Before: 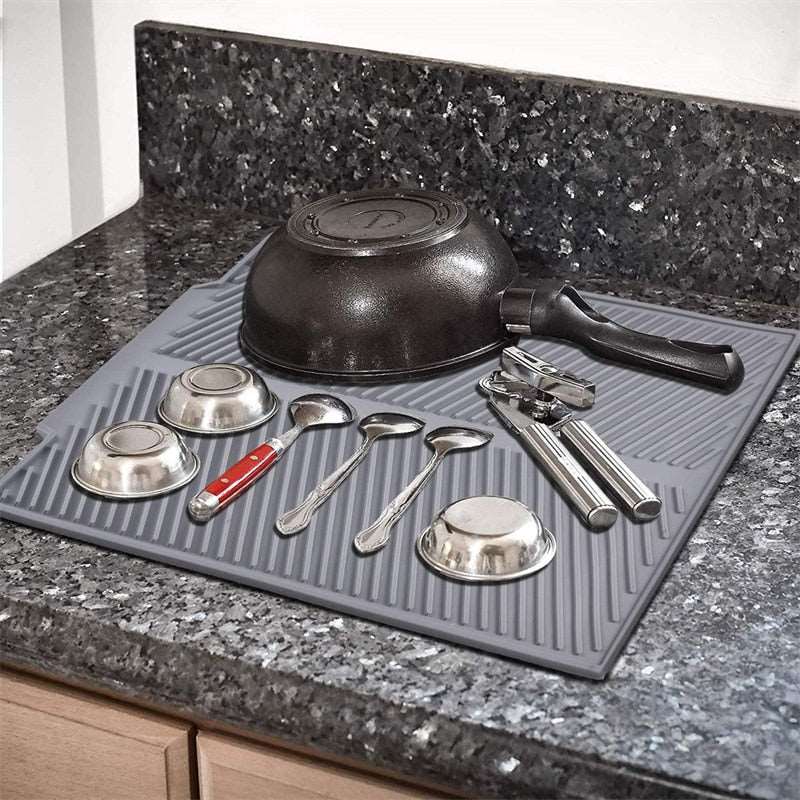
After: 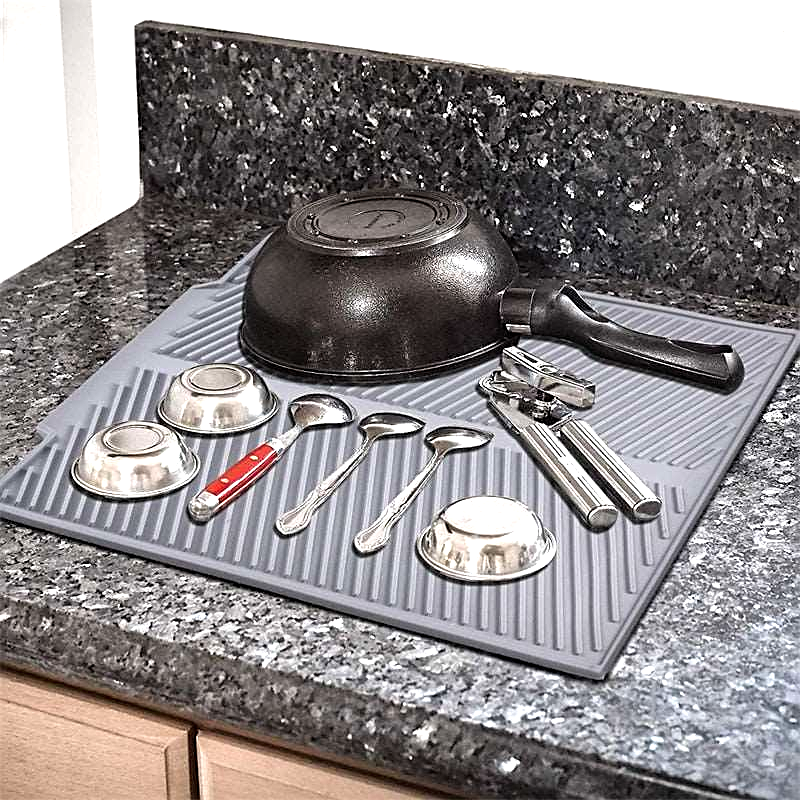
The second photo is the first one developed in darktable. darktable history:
tone equalizer: -8 EV -0.728 EV, -7 EV -0.717 EV, -6 EV -0.581 EV, -5 EV -0.363 EV, -3 EV 0.391 EV, -2 EV 0.6 EV, -1 EV 0.677 EV, +0 EV 0.727 EV
sharpen: on, module defaults
